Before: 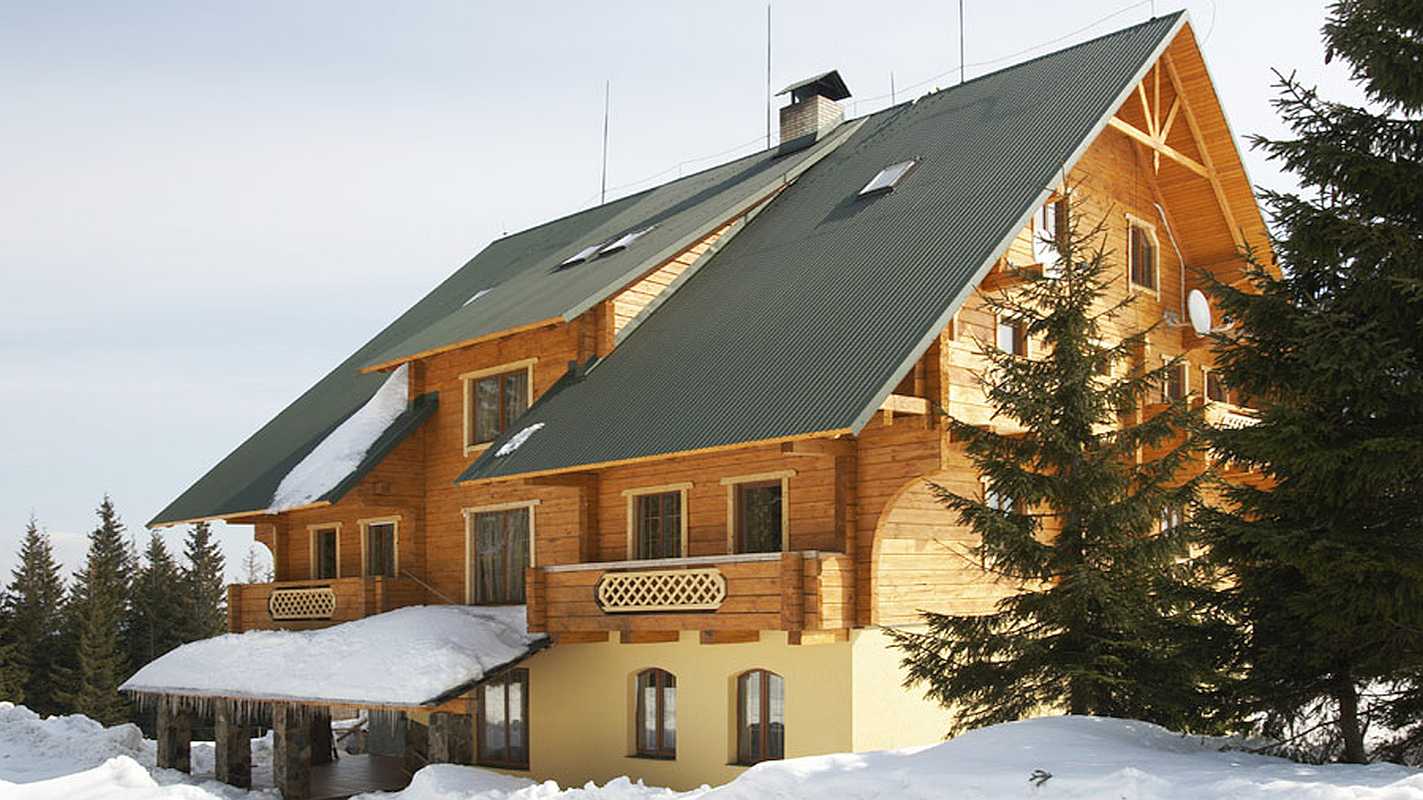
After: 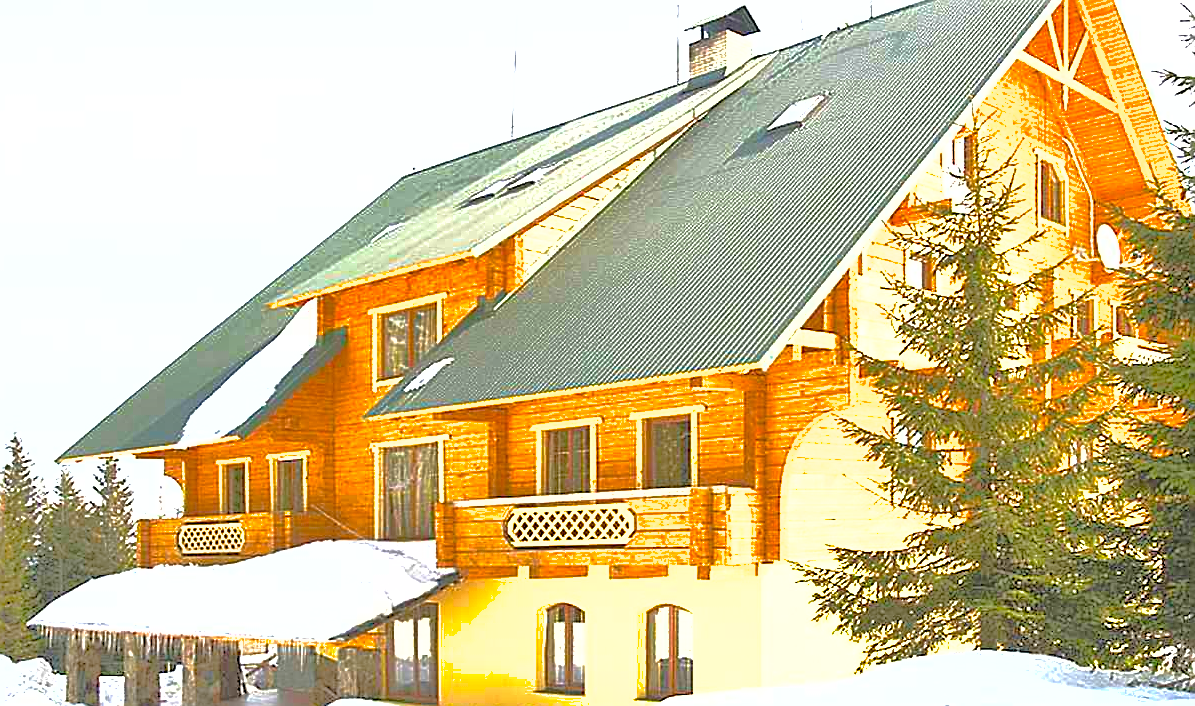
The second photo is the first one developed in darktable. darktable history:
crop: left 6.446%, top 8.188%, right 9.538%, bottom 3.548%
shadows and highlights: on, module defaults
exposure: black level correction 0, exposure 2.138 EV, compensate exposure bias true, compensate highlight preservation false
color balance rgb: perceptual saturation grading › global saturation 25%, global vibrance 20%
tone equalizer: -7 EV 0.15 EV, -6 EV 0.6 EV, -5 EV 1.15 EV, -4 EV 1.33 EV, -3 EV 1.15 EV, -2 EV 0.6 EV, -1 EV 0.15 EV, mask exposure compensation -0.5 EV
sharpen: amount 0.901
